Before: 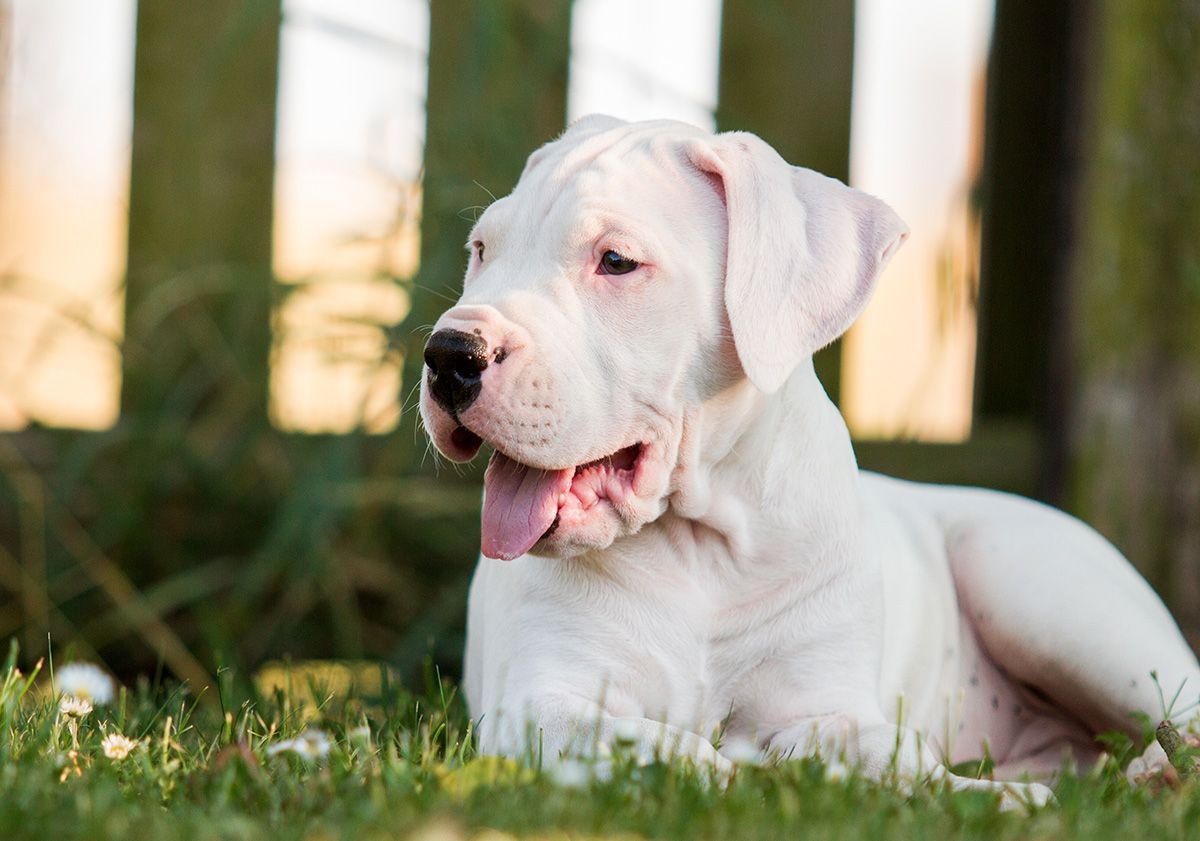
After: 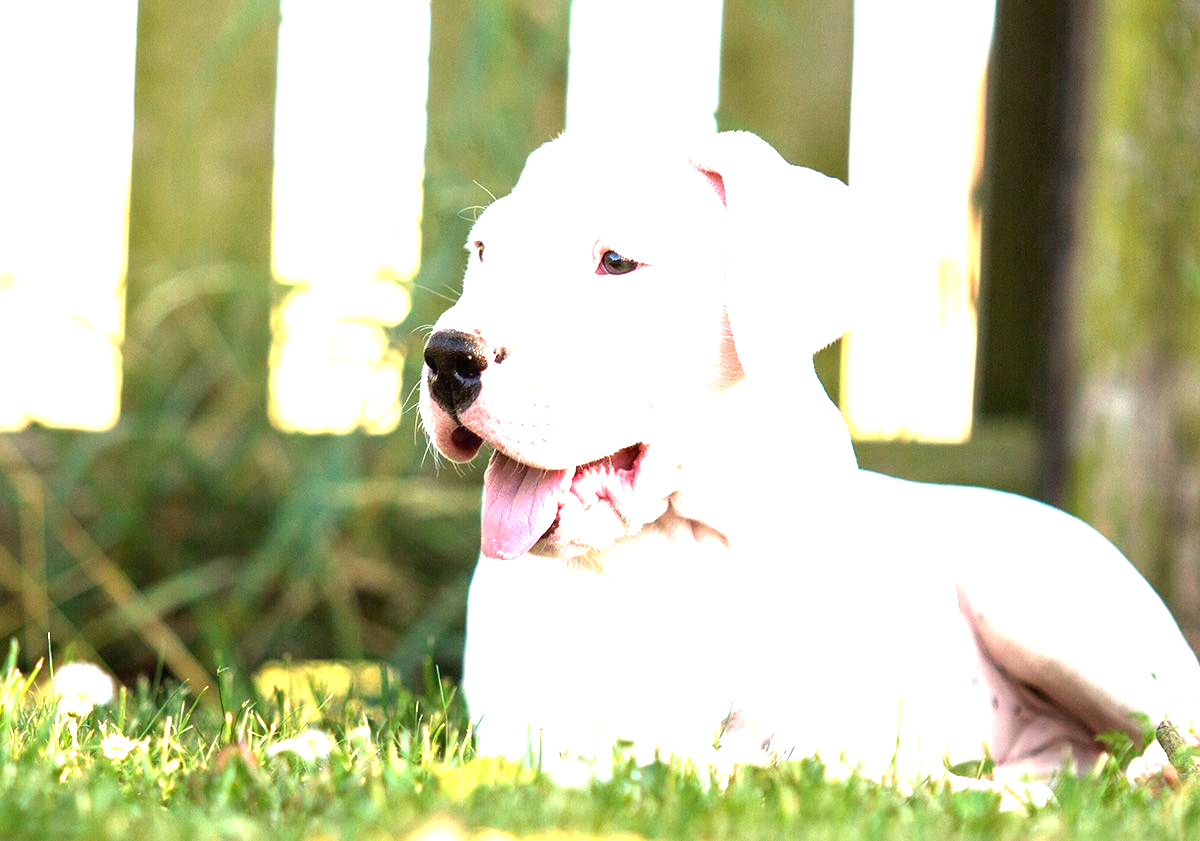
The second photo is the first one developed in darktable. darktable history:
exposure: black level correction 0, exposure 1.995 EV, compensate exposure bias true, compensate highlight preservation false
